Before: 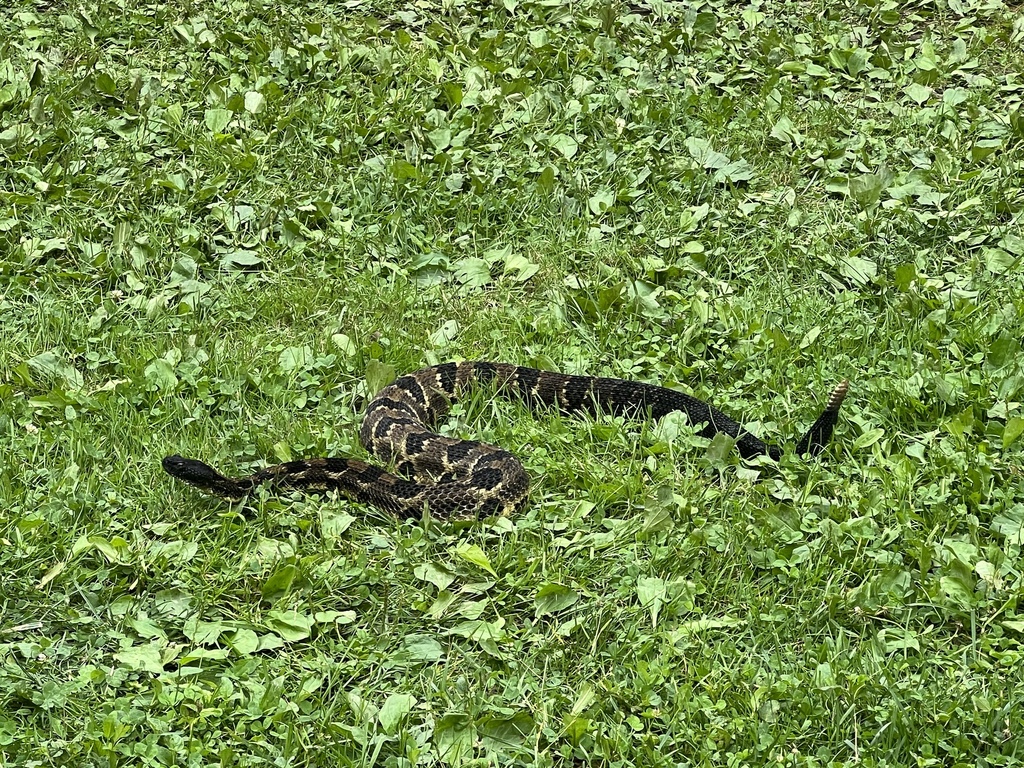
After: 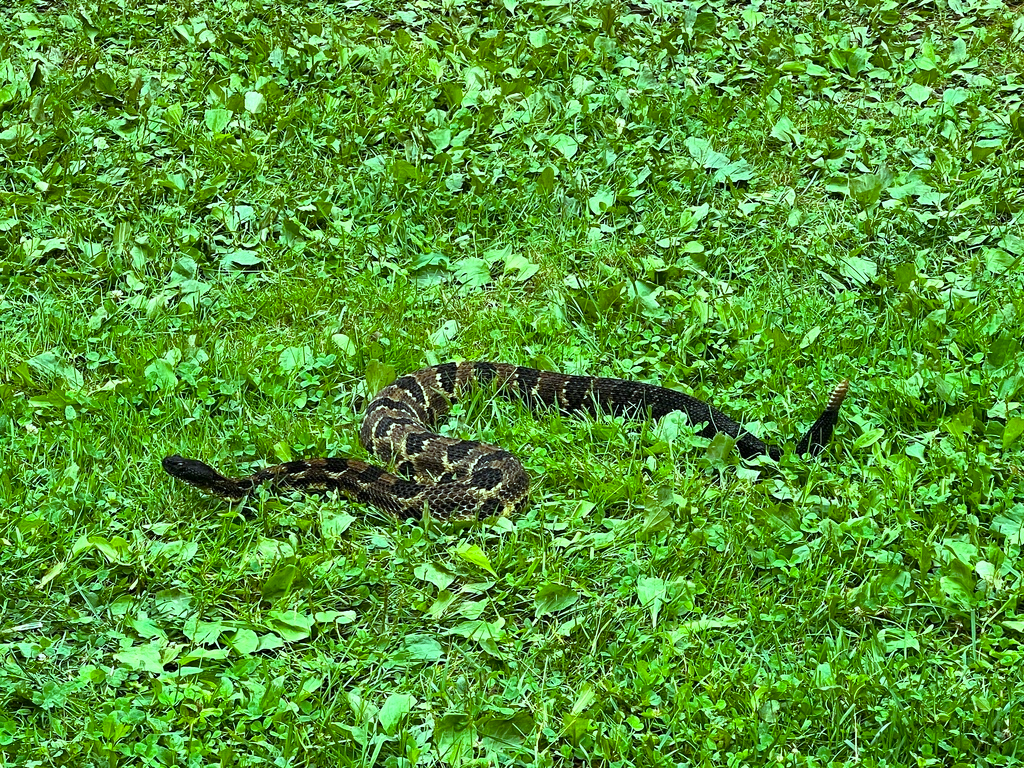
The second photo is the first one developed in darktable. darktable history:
color balance rgb: highlights gain › luminance 15.573%, highlights gain › chroma 3.888%, highlights gain › hue 208.55°, perceptual saturation grading › global saturation 25.614%
